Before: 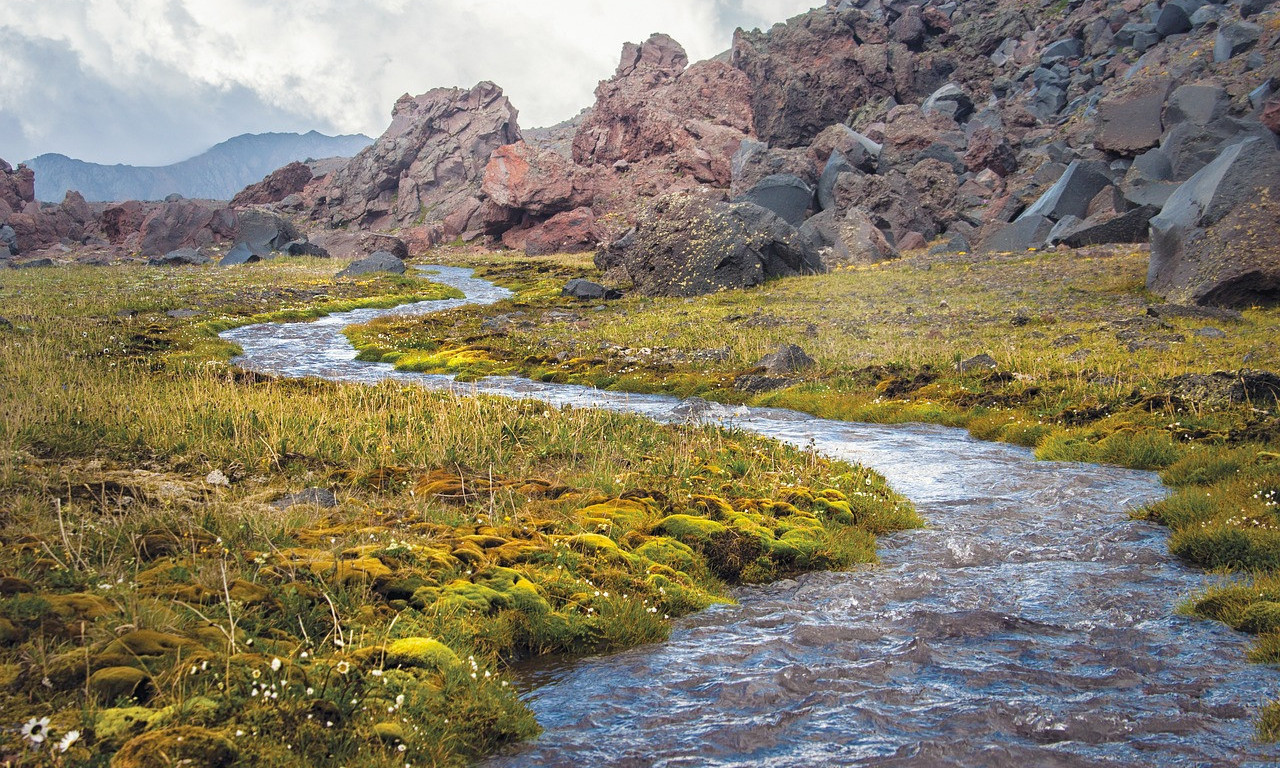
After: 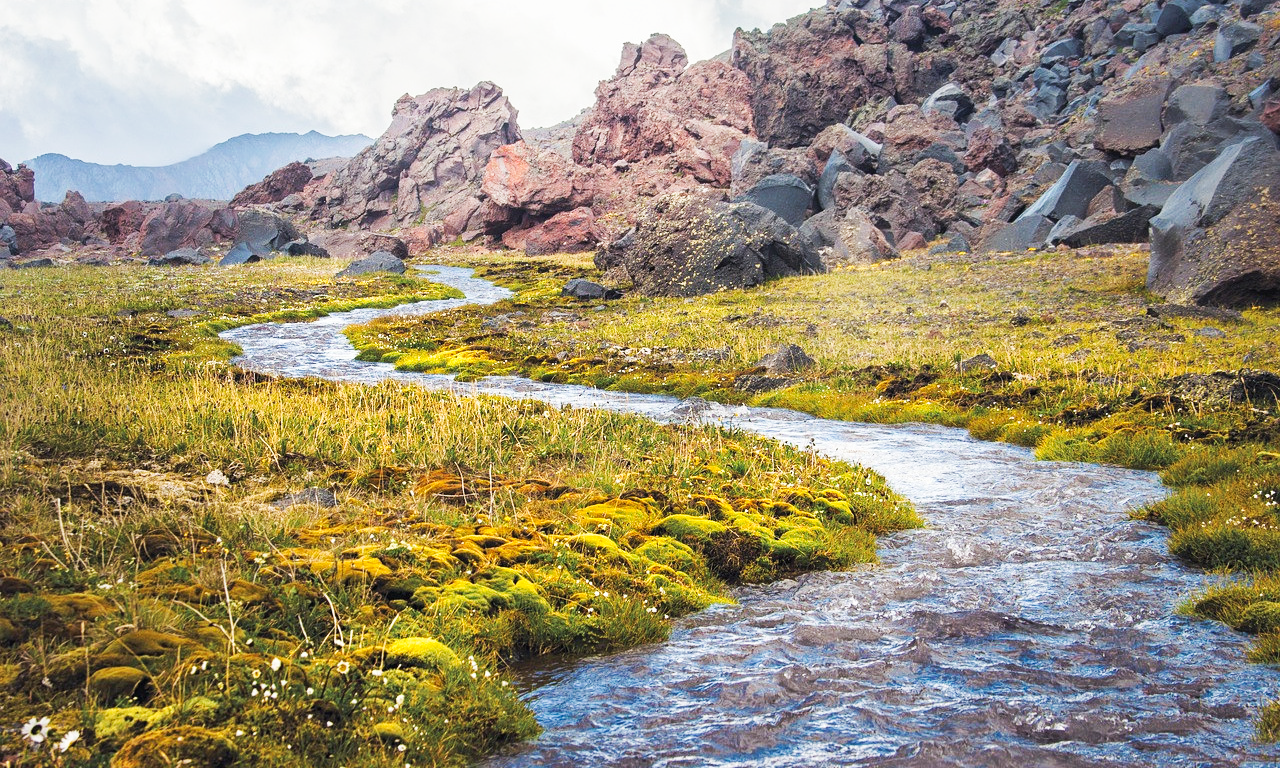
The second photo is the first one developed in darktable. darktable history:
tone curve: curves: ch0 [(0, 0) (0.003, 0.017) (0.011, 0.018) (0.025, 0.03) (0.044, 0.051) (0.069, 0.075) (0.1, 0.104) (0.136, 0.138) (0.177, 0.183) (0.224, 0.237) (0.277, 0.294) (0.335, 0.361) (0.399, 0.446) (0.468, 0.552) (0.543, 0.66) (0.623, 0.753) (0.709, 0.843) (0.801, 0.912) (0.898, 0.962) (1, 1)], preserve colors none
